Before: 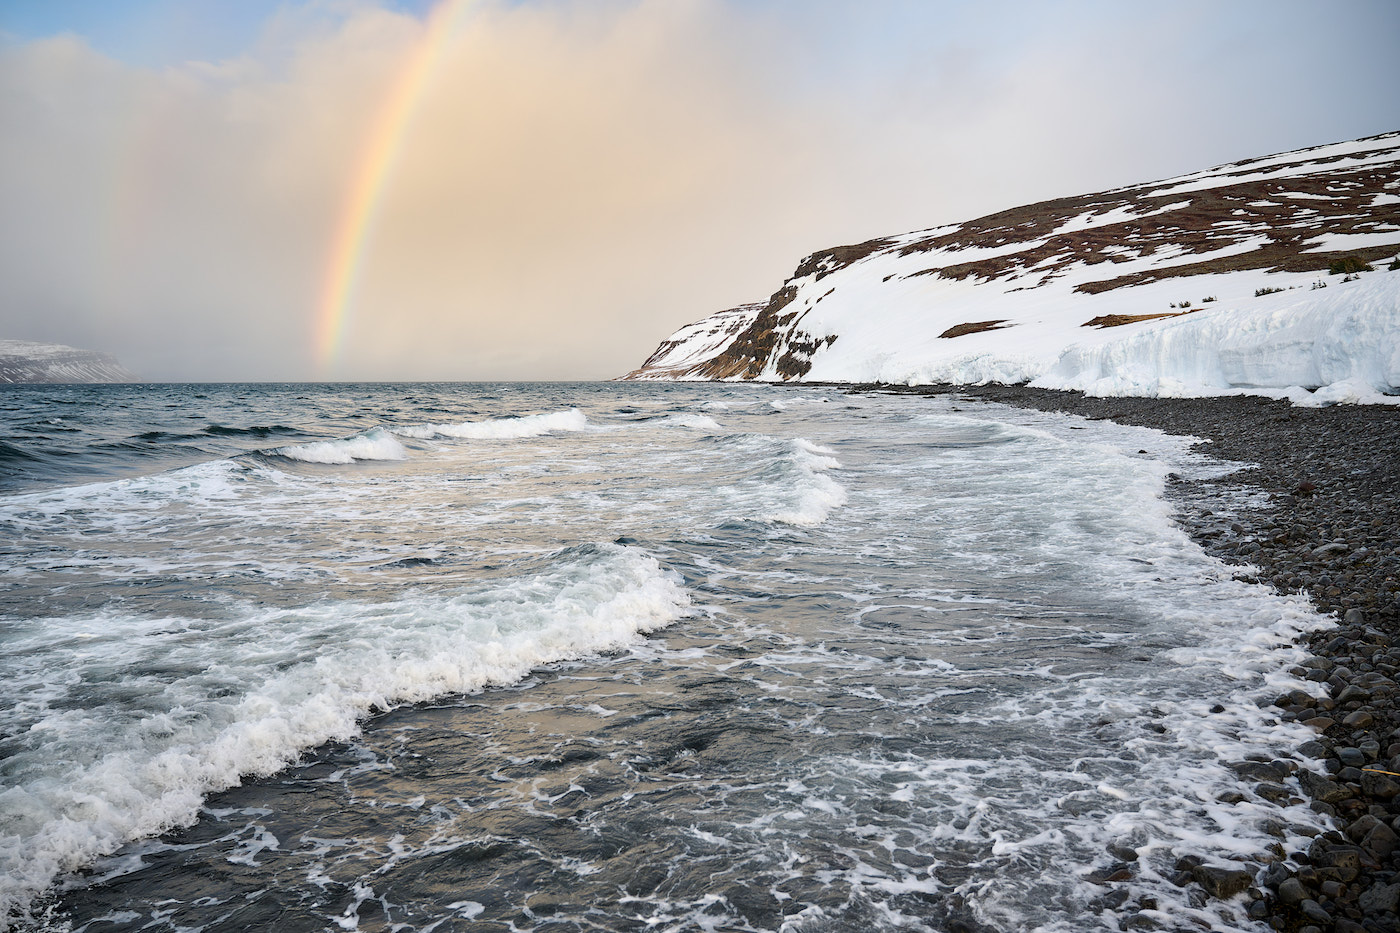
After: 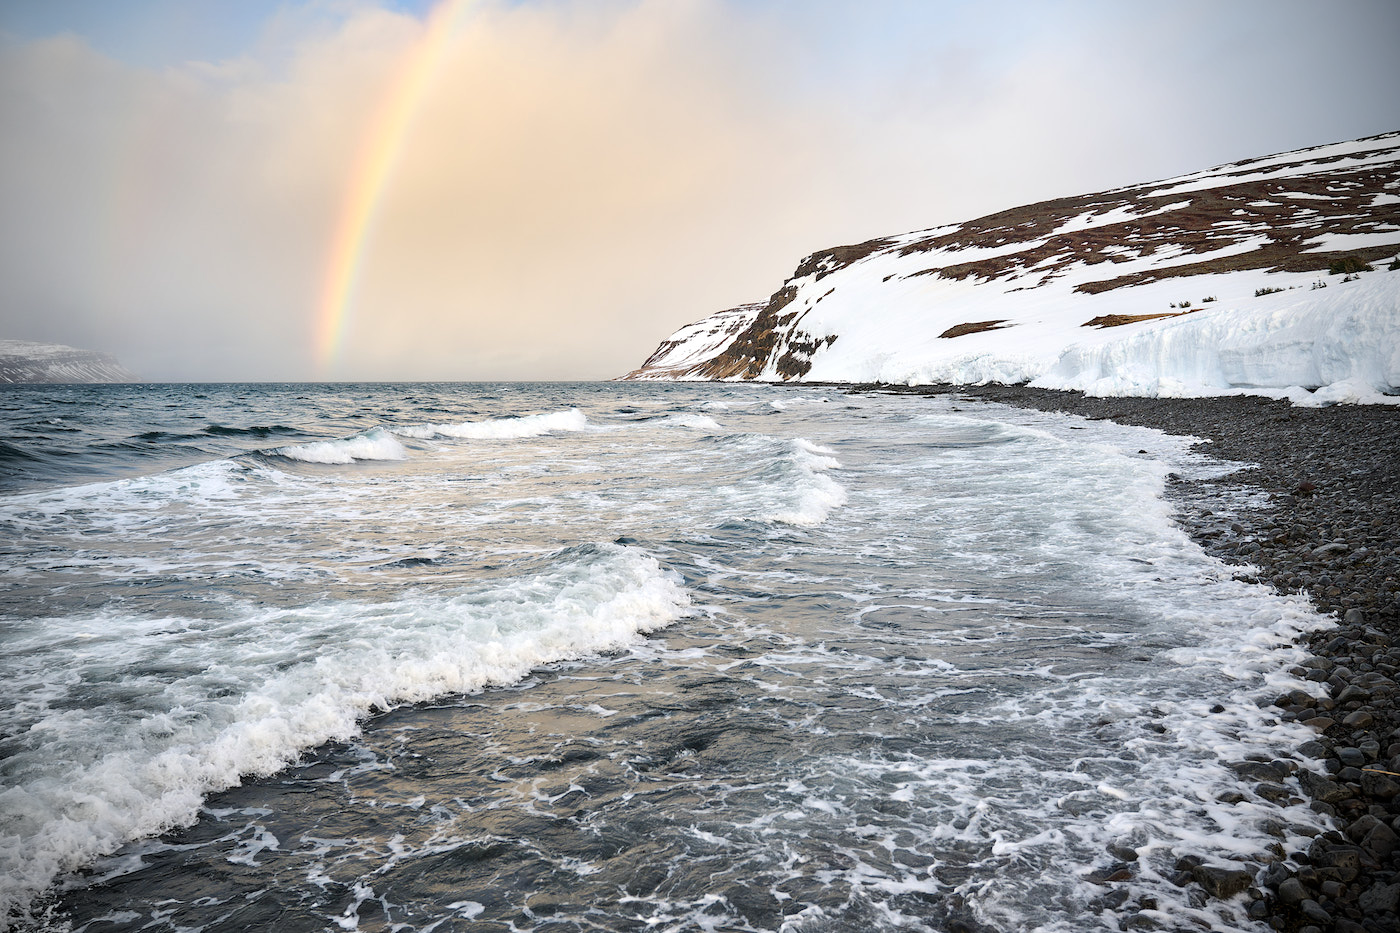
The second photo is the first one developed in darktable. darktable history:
tone equalizer: on, module defaults
exposure: exposure 0.187 EV, compensate exposure bias true, compensate highlight preservation false
vignetting: on, module defaults
